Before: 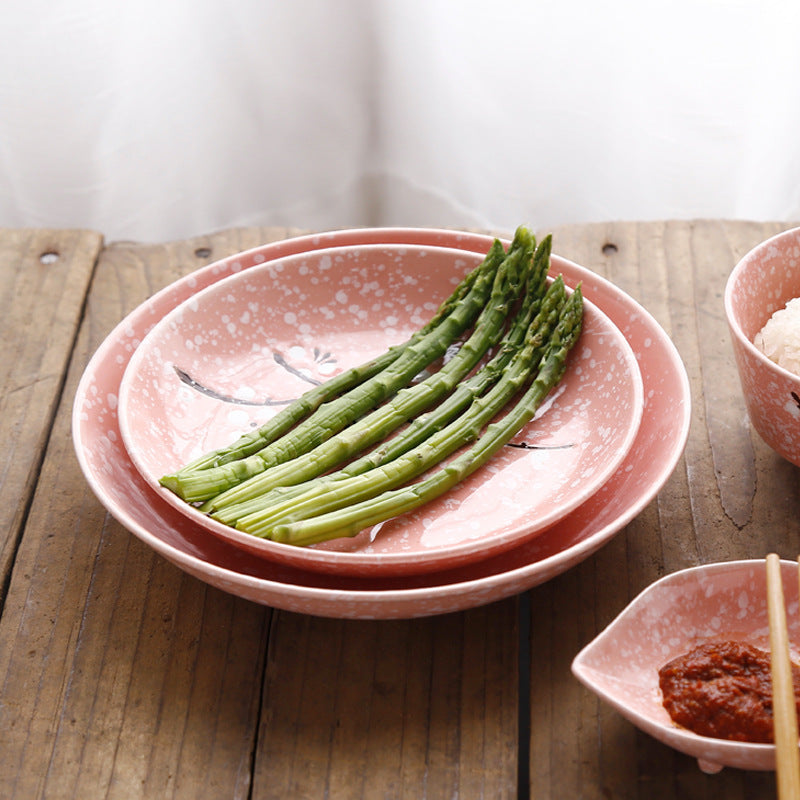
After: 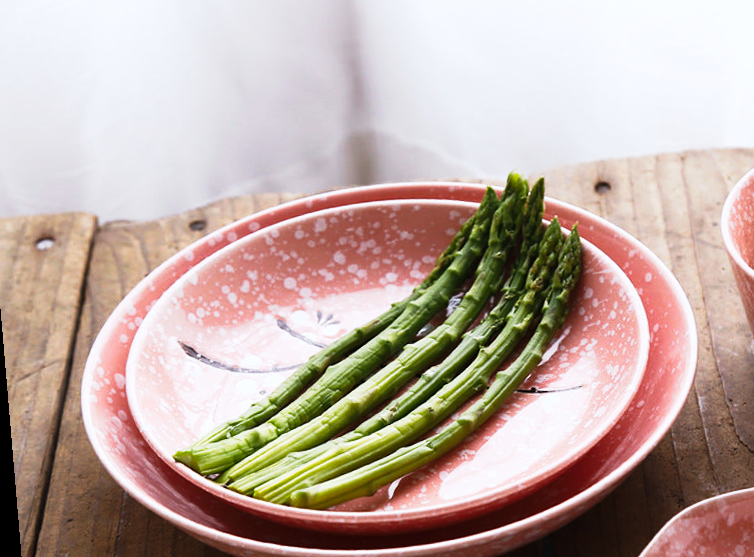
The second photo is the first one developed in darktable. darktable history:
rotate and perspective: rotation -4.86°, automatic cropping off
white balance: red 0.976, blue 1.04
tone curve: curves: ch0 [(0, 0) (0.003, 0.007) (0.011, 0.01) (0.025, 0.016) (0.044, 0.025) (0.069, 0.036) (0.1, 0.052) (0.136, 0.073) (0.177, 0.103) (0.224, 0.135) (0.277, 0.177) (0.335, 0.233) (0.399, 0.303) (0.468, 0.376) (0.543, 0.469) (0.623, 0.581) (0.709, 0.723) (0.801, 0.863) (0.898, 0.938) (1, 1)], preserve colors none
crop: left 3.015%, top 8.969%, right 9.647%, bottom 26.457%
